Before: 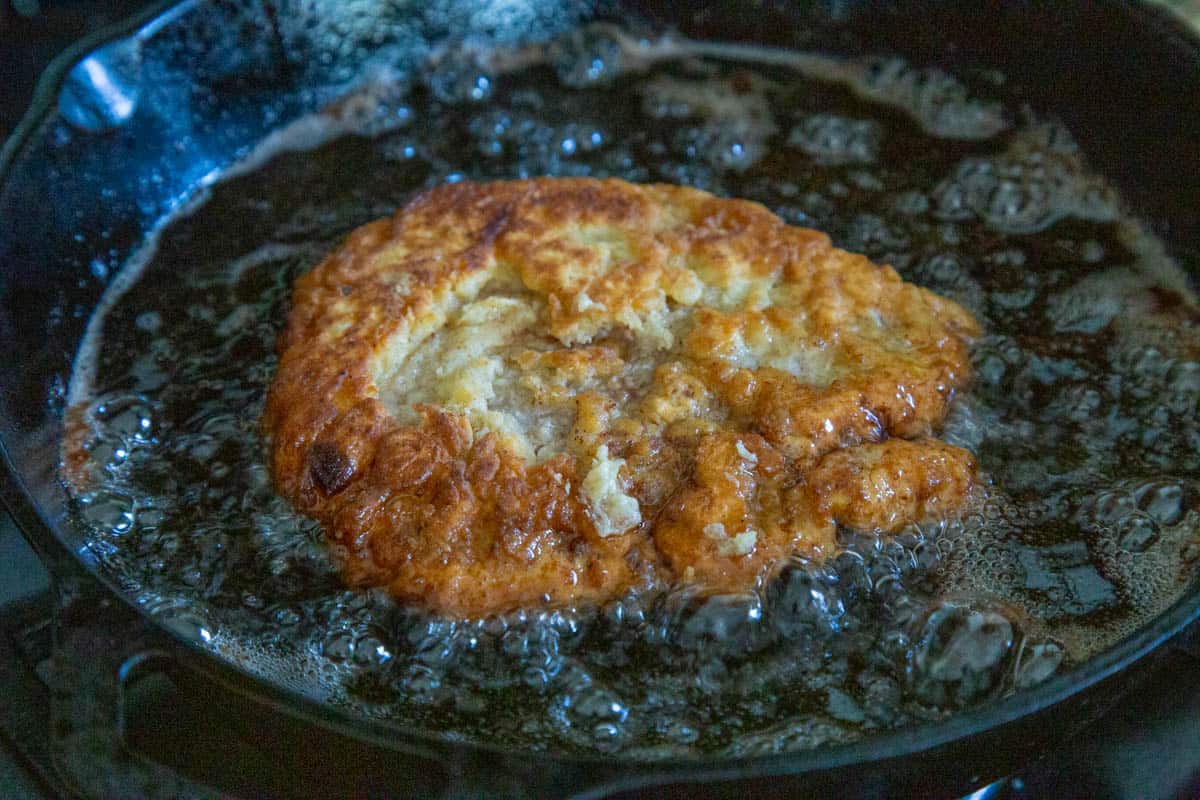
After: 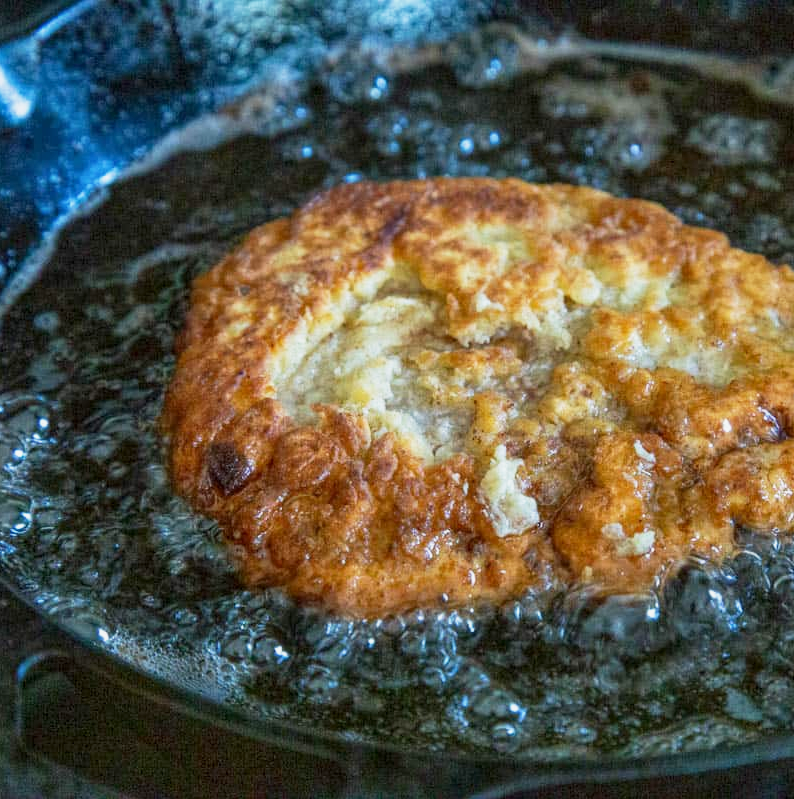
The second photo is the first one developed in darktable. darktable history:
crop and rotate: left 8.535%, right 25.269%
base curve: curves: ch0 [(0, 0) (0.088, 0.125) (0.176, 0.251) (0.354, 0.501) (0.613, 0.749) (1, 0.877)], preserve colors none
local contrast: highlights 100%, shadows 100%, detail 120%, midtone range 0.2
